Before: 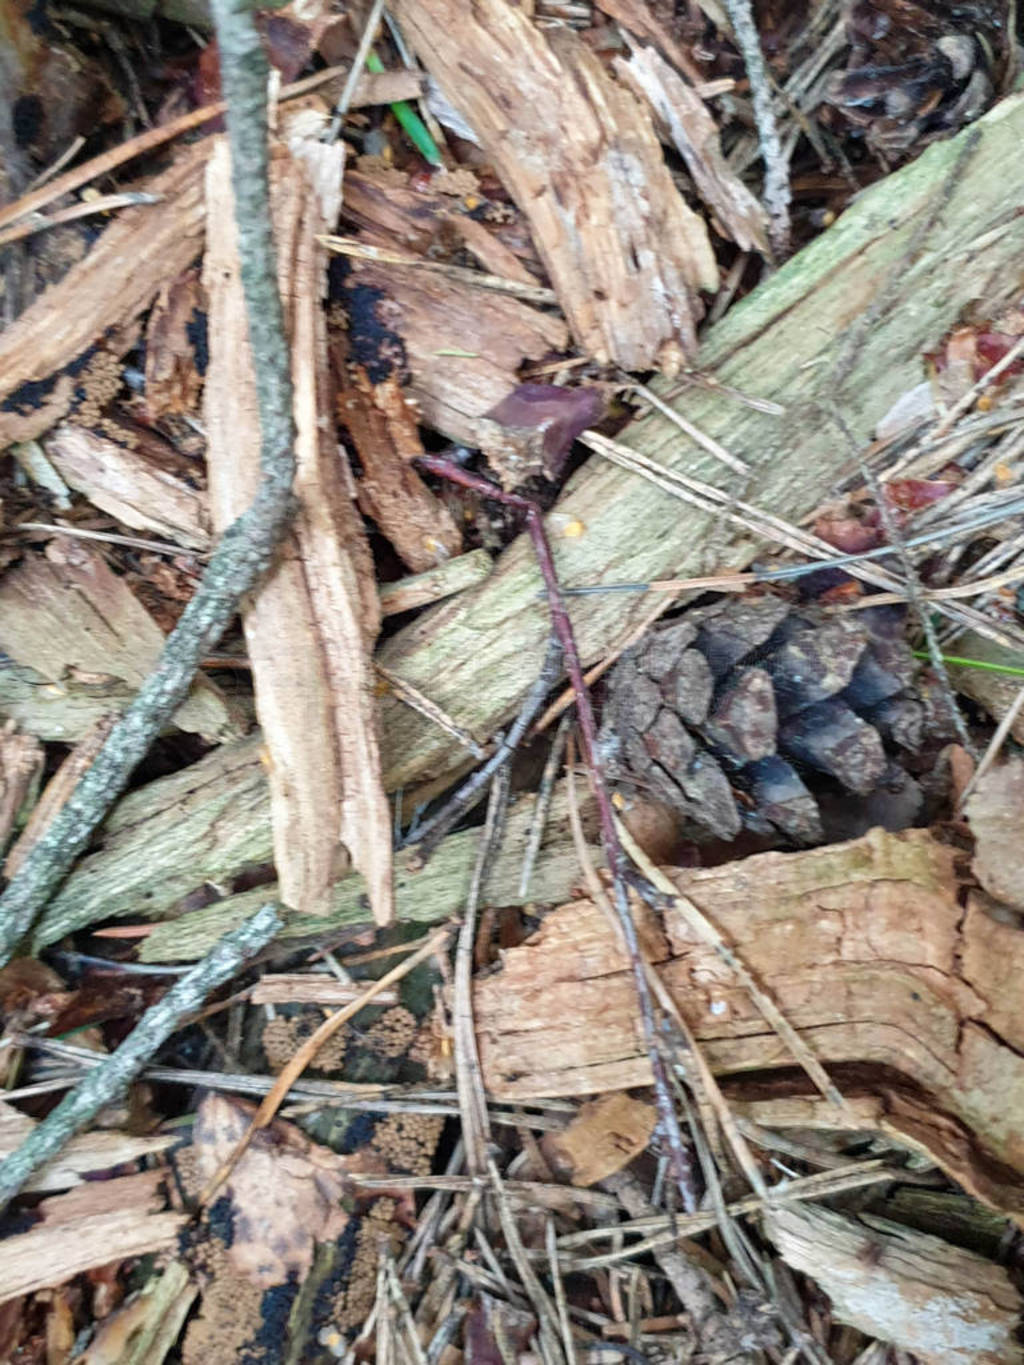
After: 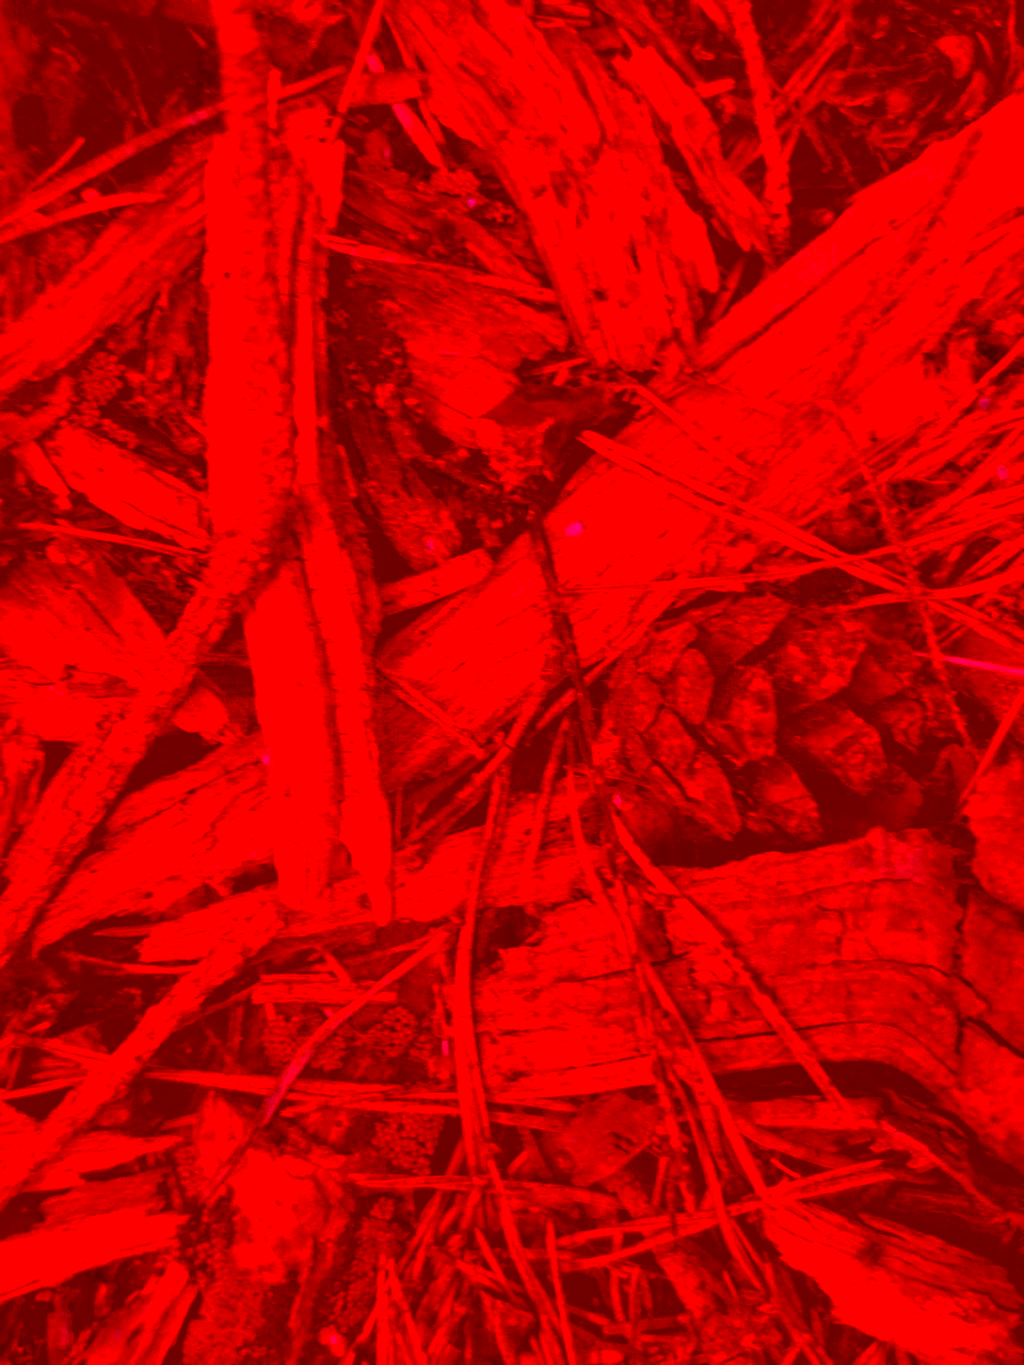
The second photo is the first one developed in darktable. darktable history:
contrast brightness saturation: contrast 0.088, saturation 0.272
tone equalizer: -8 EV -1.99 EV, -7 EV -1.96 EV, -6 EV -1.99 EV, -5 EV -1.99 EV, -4 EV -1.99 EV, -3 EV -1.97 EV, -2 EV -1.98 EV, -1 EV -1.61 EV, +0 EV -1.99 EV, edges refinement/feathering 500, mask exposure compensation -1.57 EV, preserve details no
local contrast: on, module defaults
color correction: highlights a* -39.04, highlights b* -39.89, shadows a* -39.24, shadows b* -39.62, saturation -2.99
